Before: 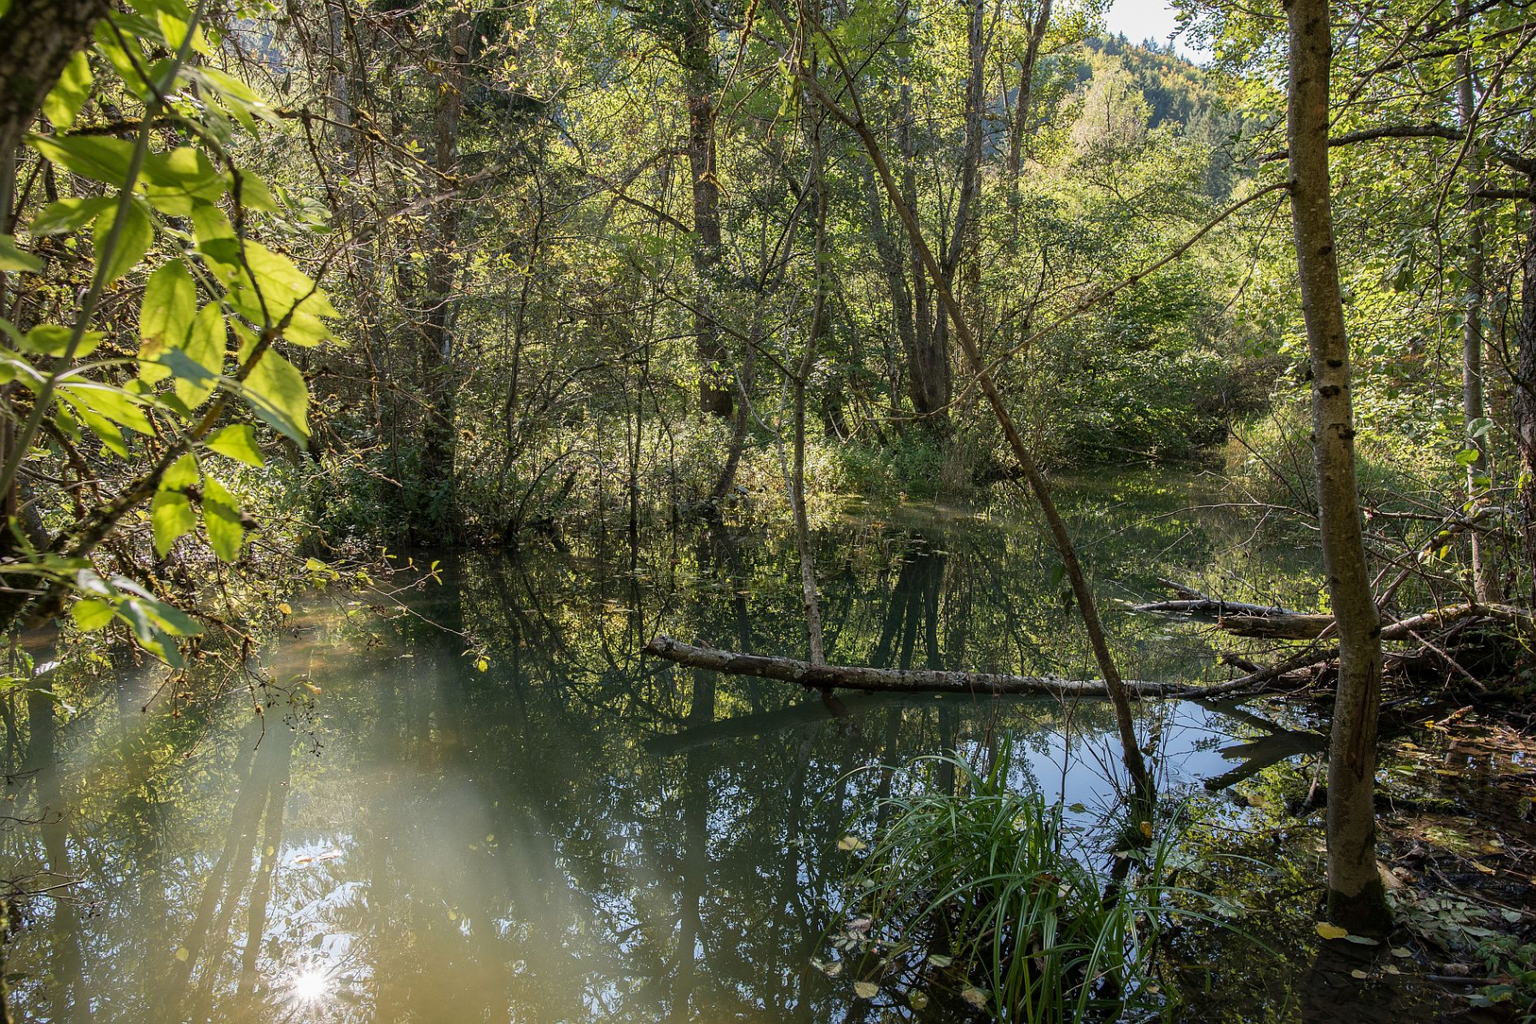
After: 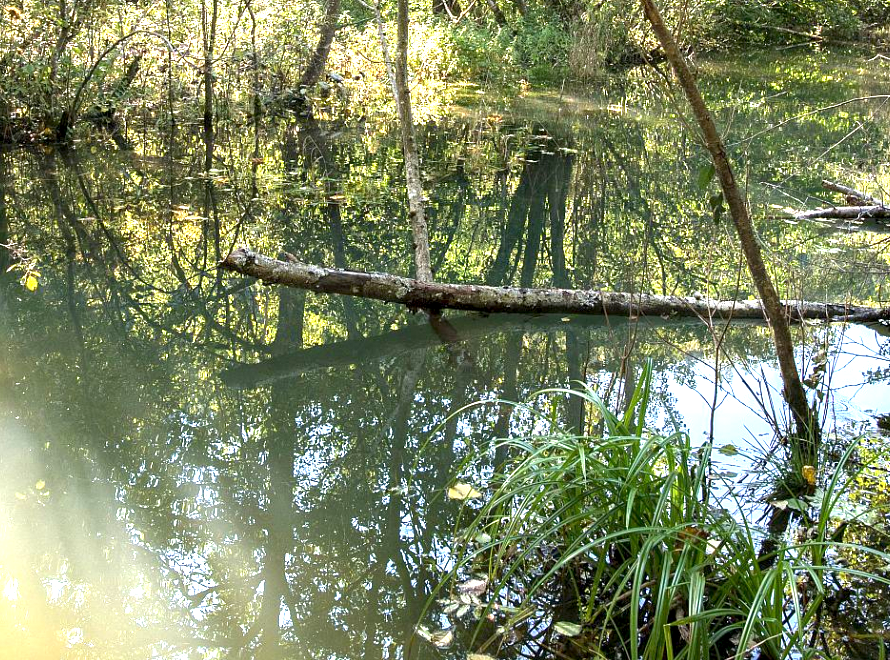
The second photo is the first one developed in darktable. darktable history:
exposure: black level correction 0.001, exposure 1.848 EV, compensate exposure bias true, compensate highlight preservation false
crop: left 29.673%, top 41.492%, right 20.846%, bottom 3.478%
